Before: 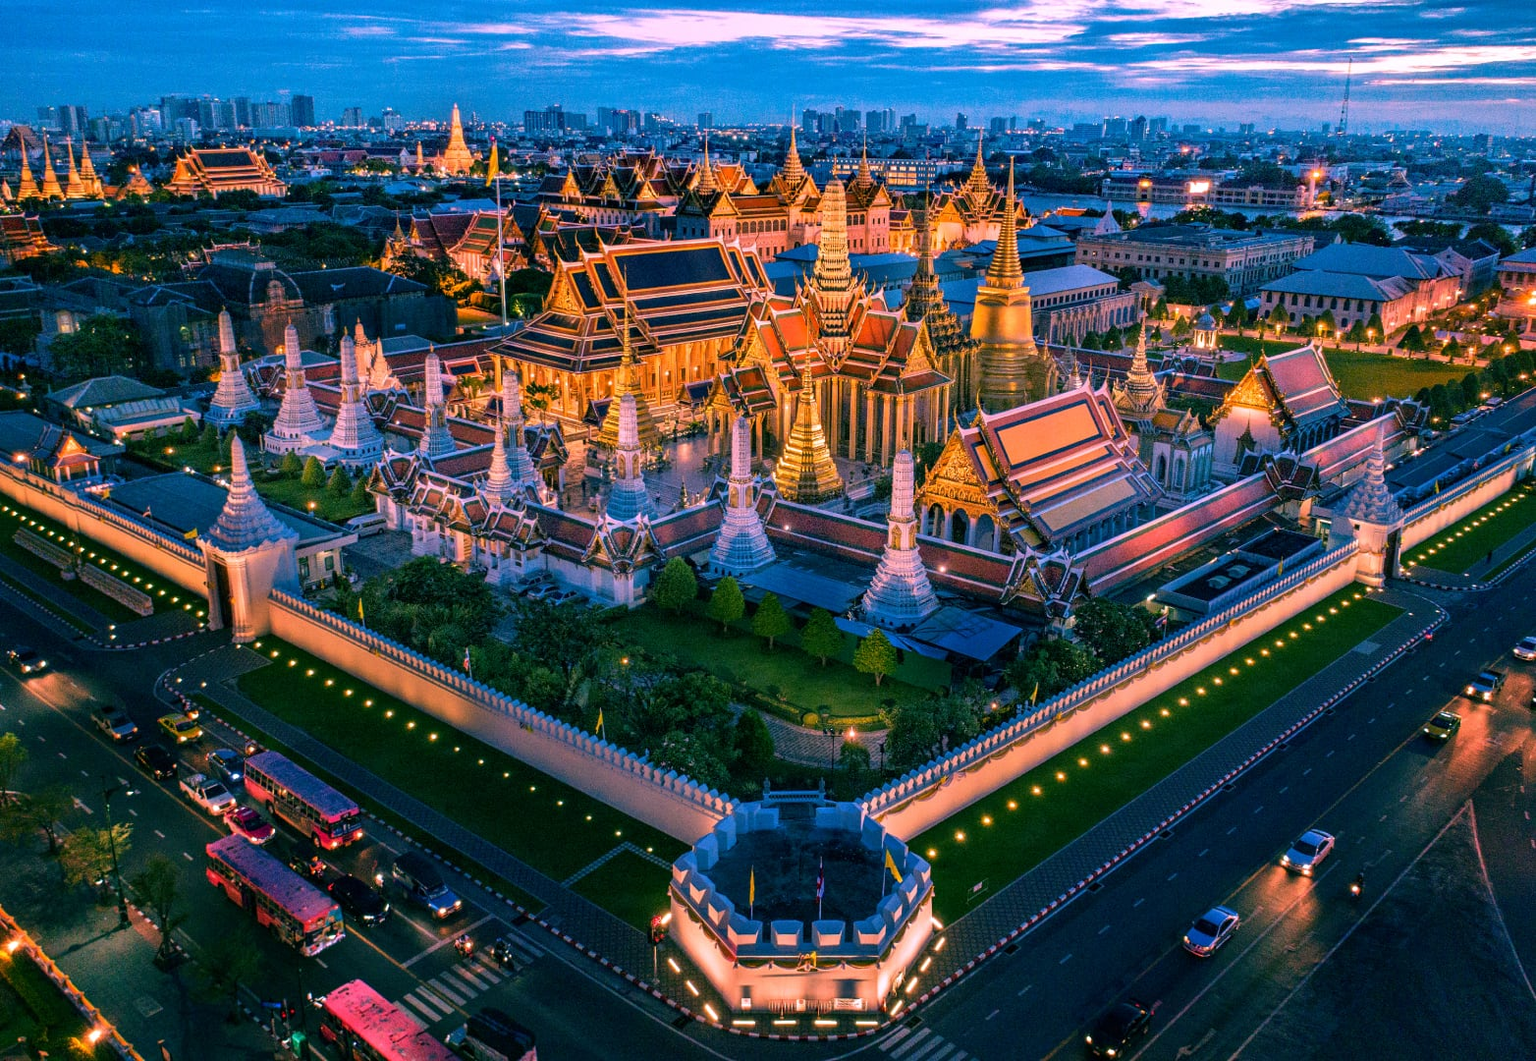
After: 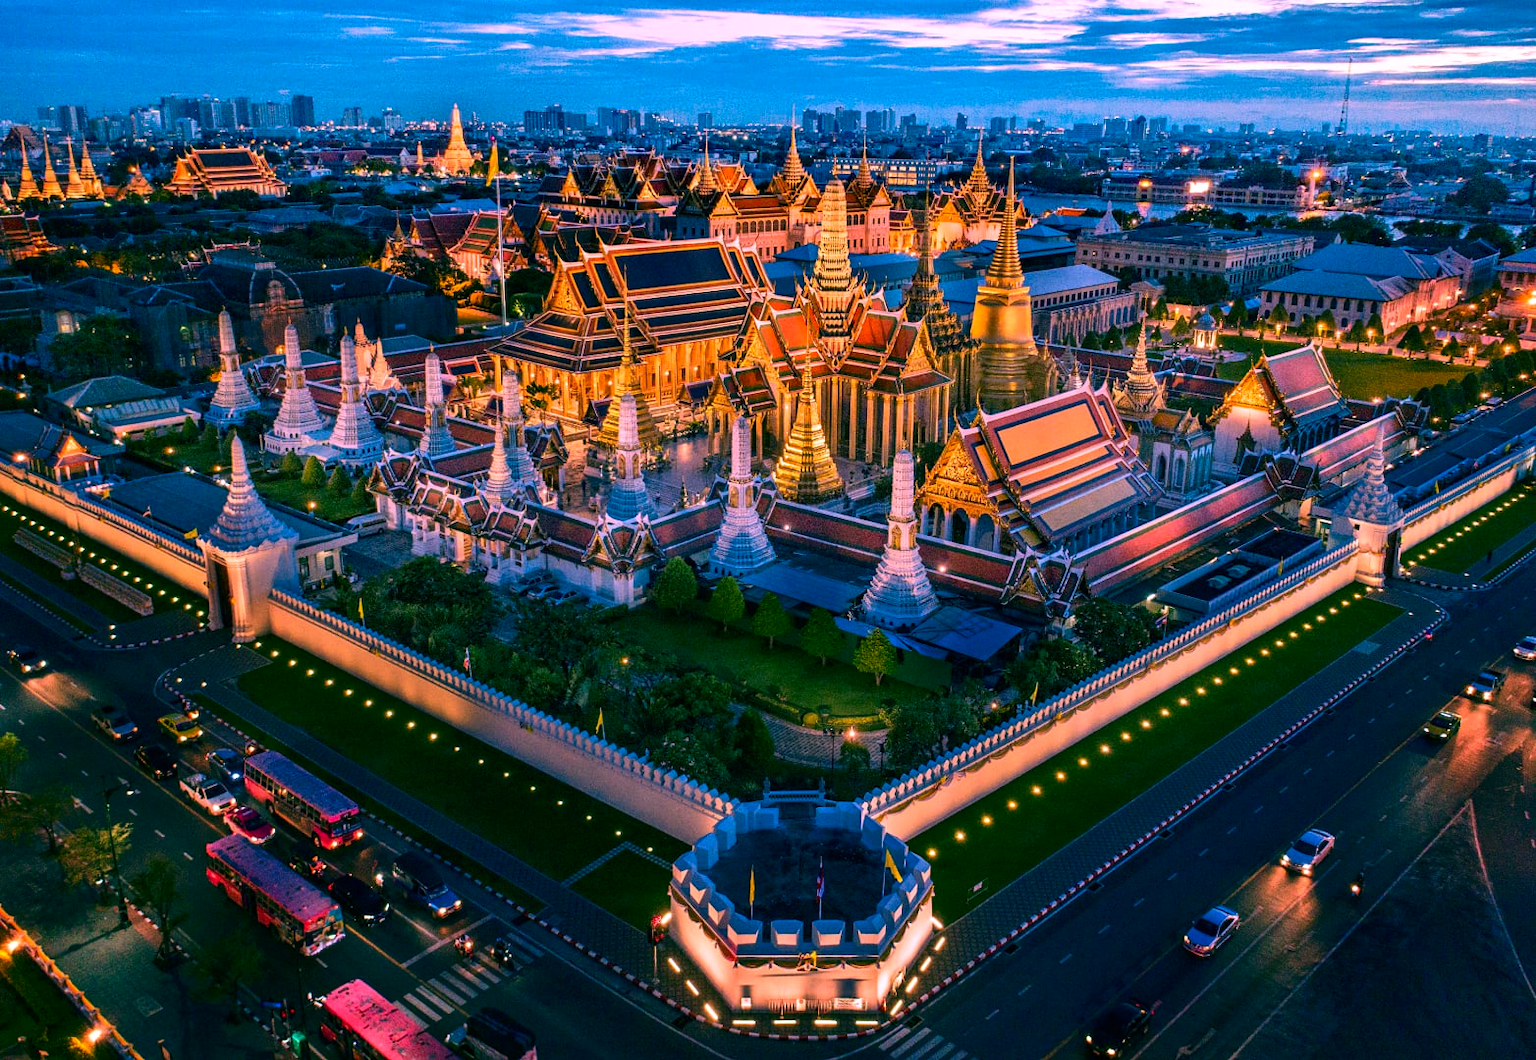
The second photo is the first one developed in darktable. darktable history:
tone equalizer: on, module defaults
contrast brightness saturation: contrast 0.15, brightness -0.01, saturation 0.1
